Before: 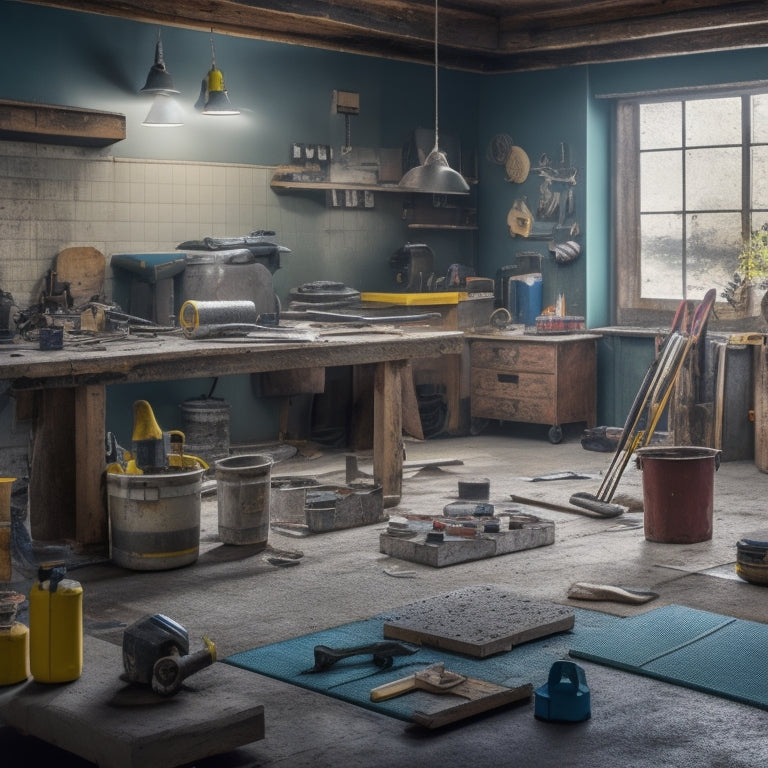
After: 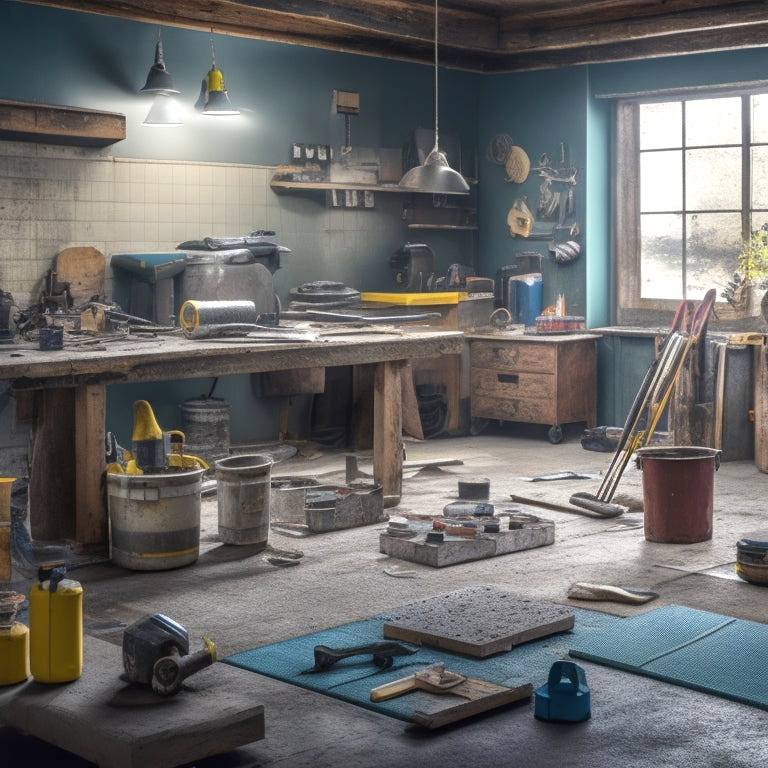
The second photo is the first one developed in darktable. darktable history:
exposure: exposure 0.558 EV, compensate highlight preservation false
